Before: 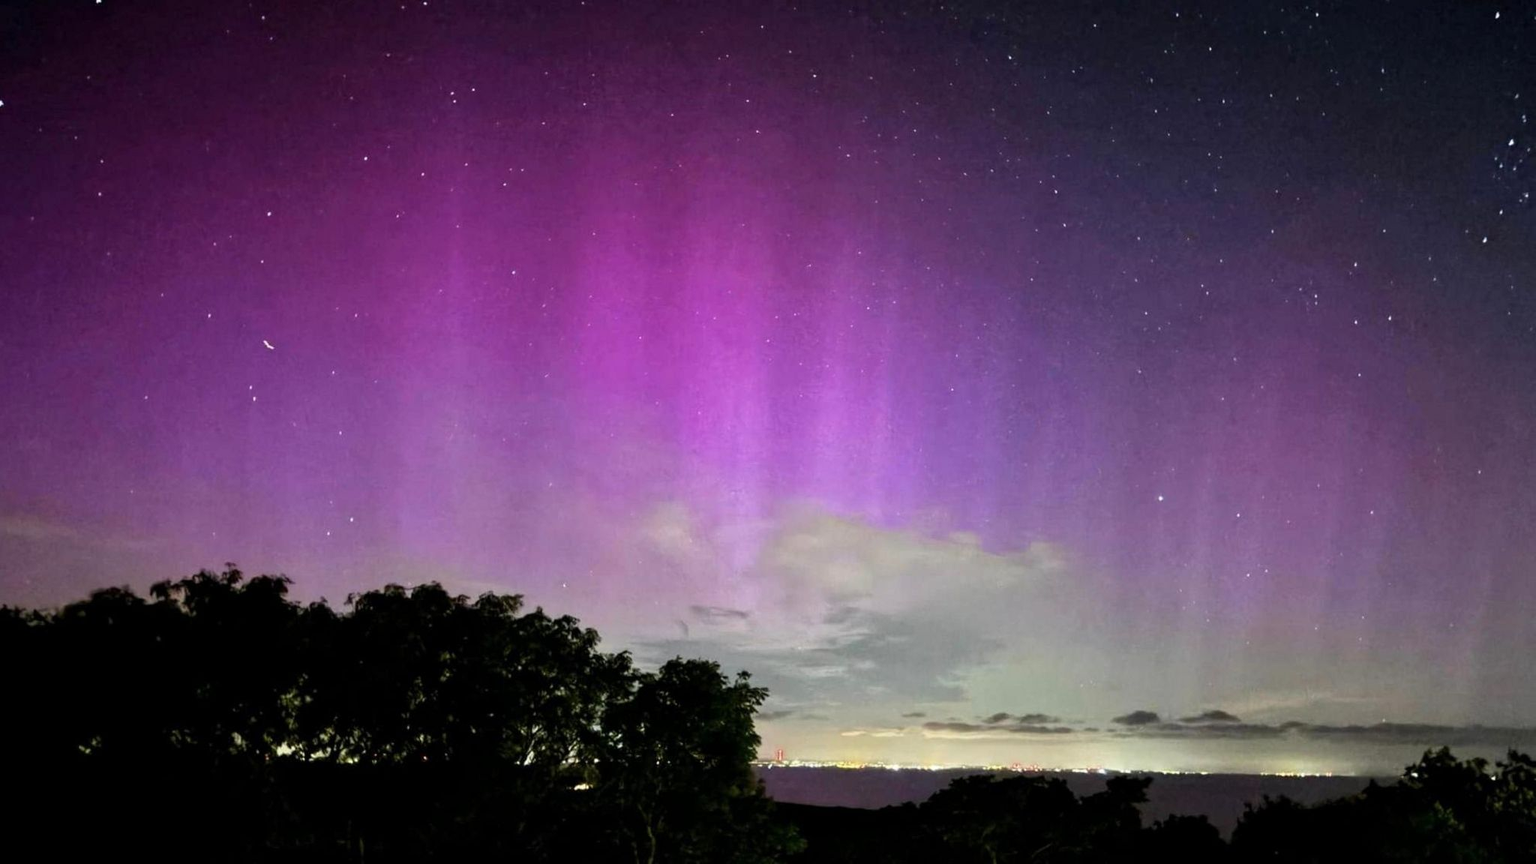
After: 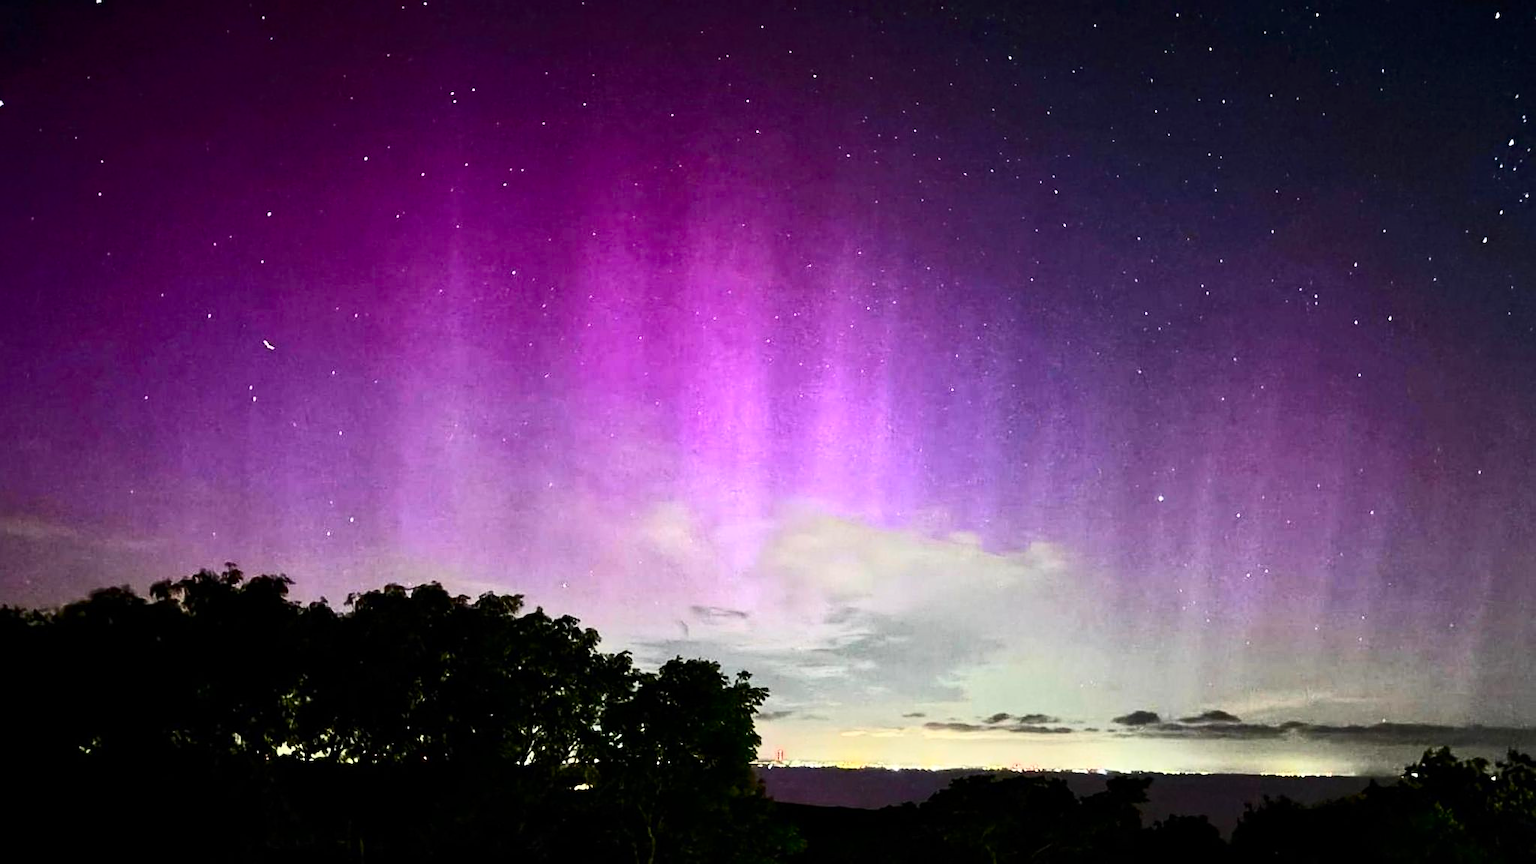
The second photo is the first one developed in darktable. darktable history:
sharpen: on, module defaults
contrast brightness saturation: contrast 0.406, brightness 0.11, saturation 0.215
